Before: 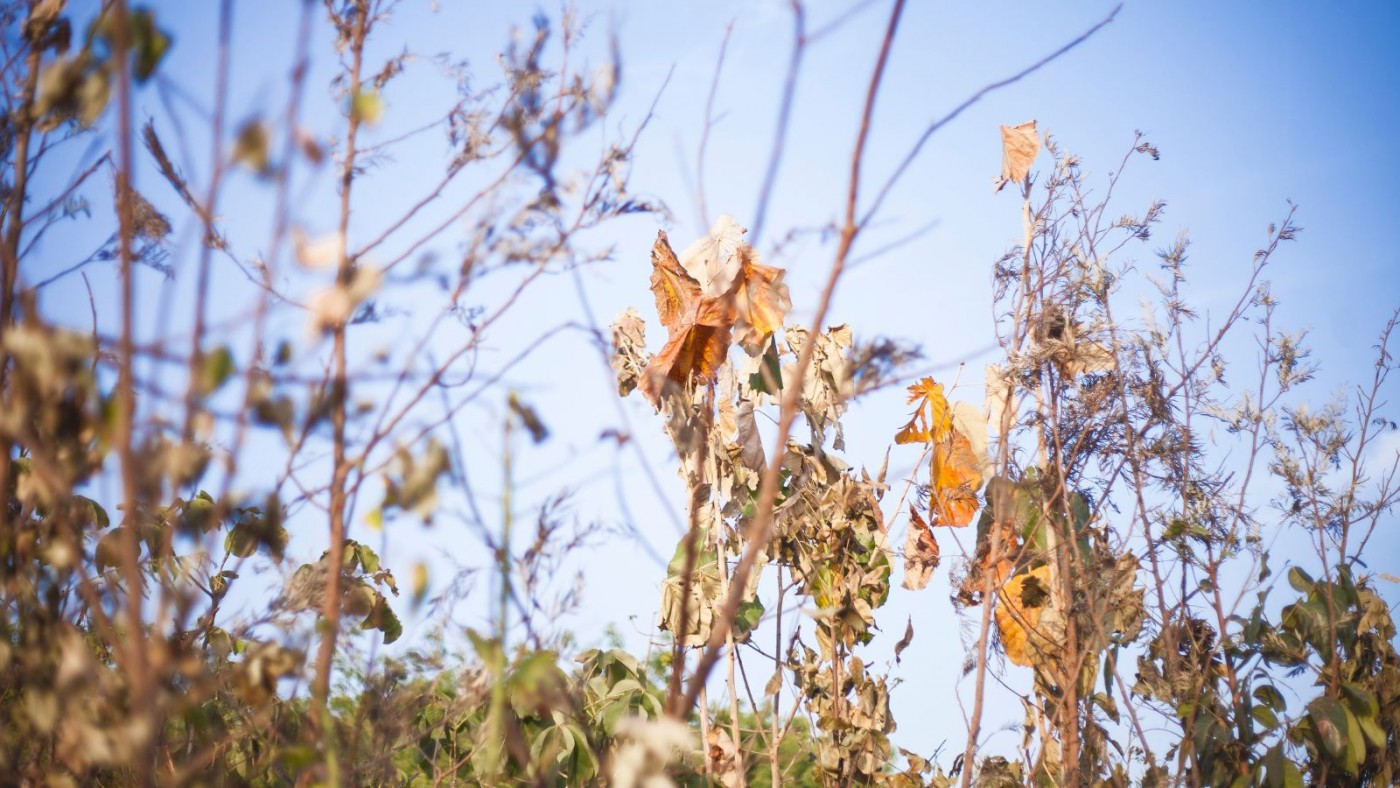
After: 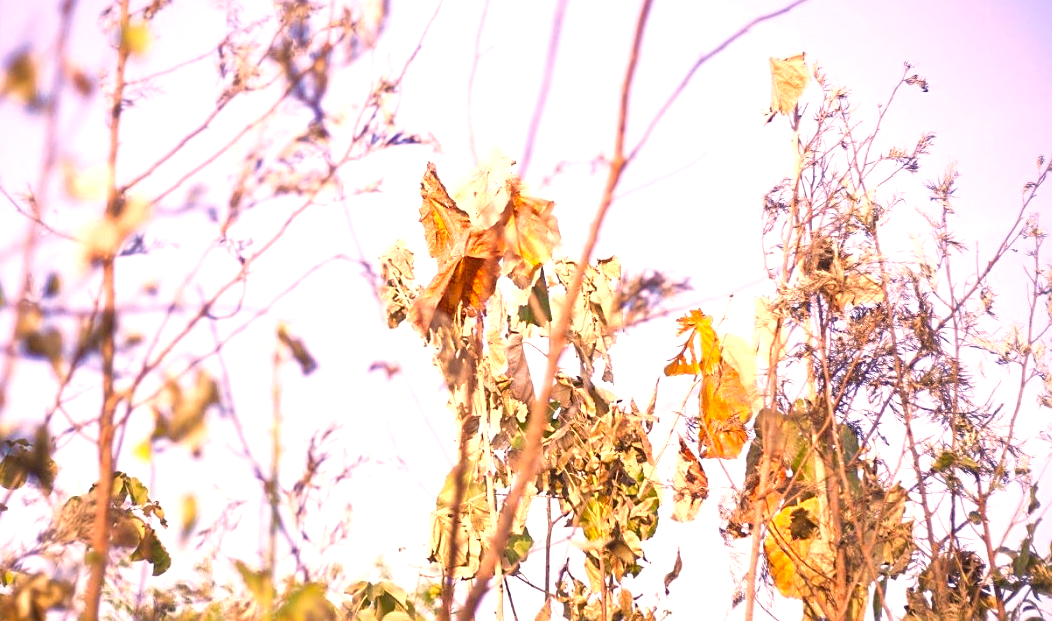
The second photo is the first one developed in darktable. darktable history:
crop: left 16.564%, top 8.656%, right 8.246%, bottom 12.503%
exposure: black level correction 0, exposure 0.704 EV, compensate highlight preservation false
color correction: highlights a* 21.73, highlights b* 21.61
sharpen: on, module defaults
